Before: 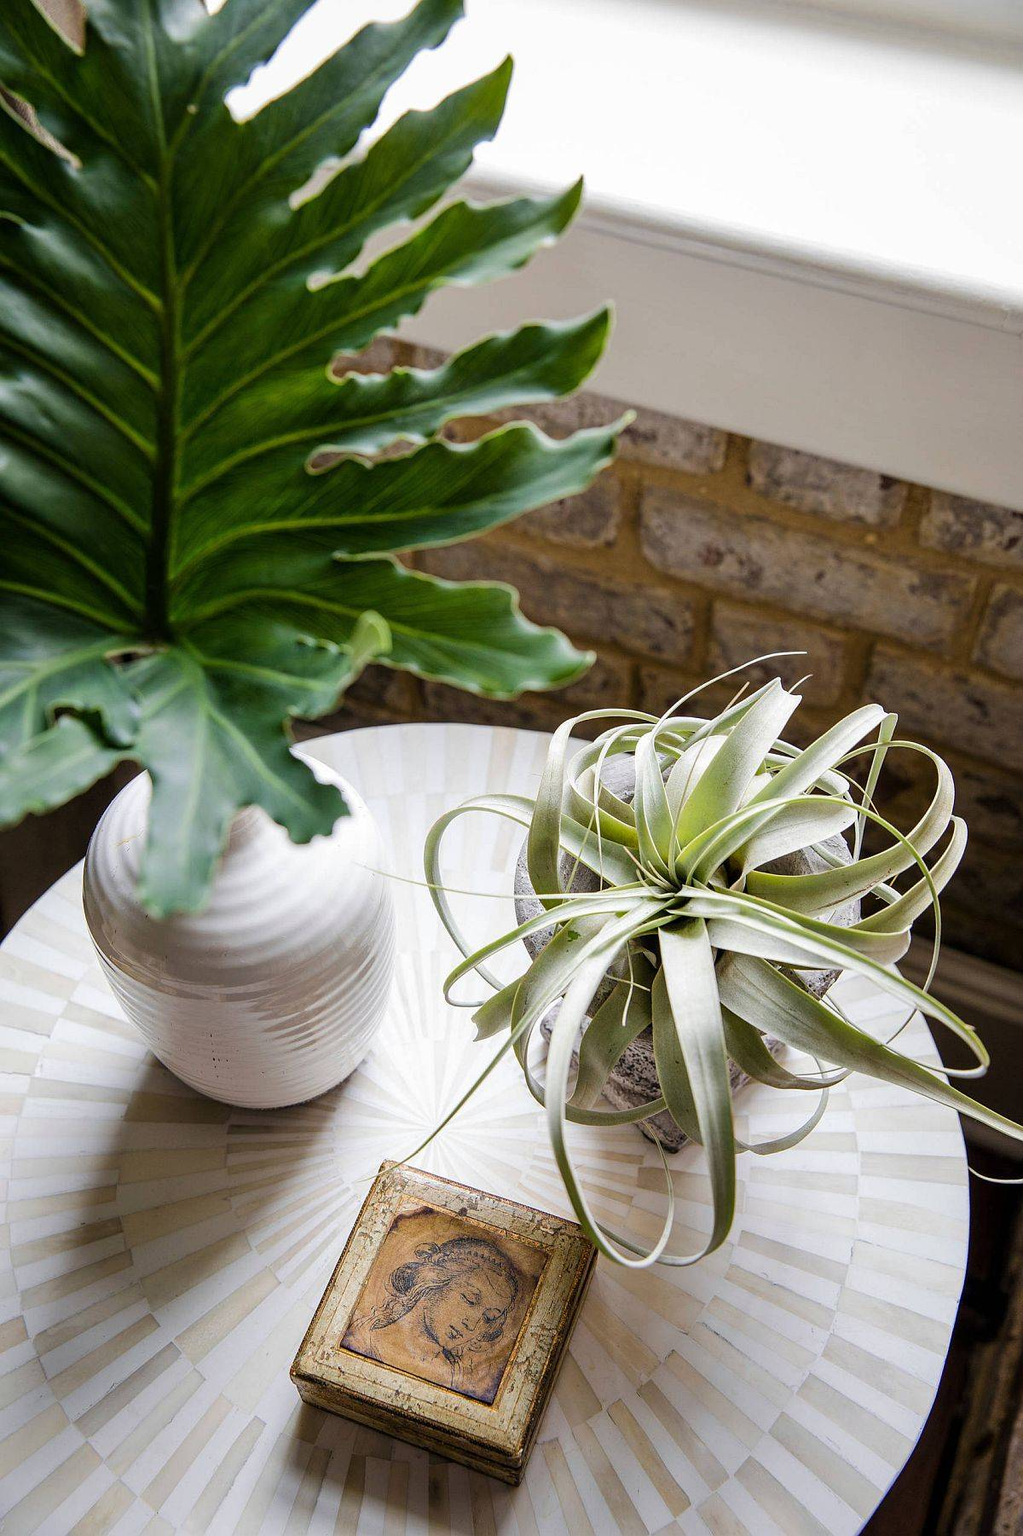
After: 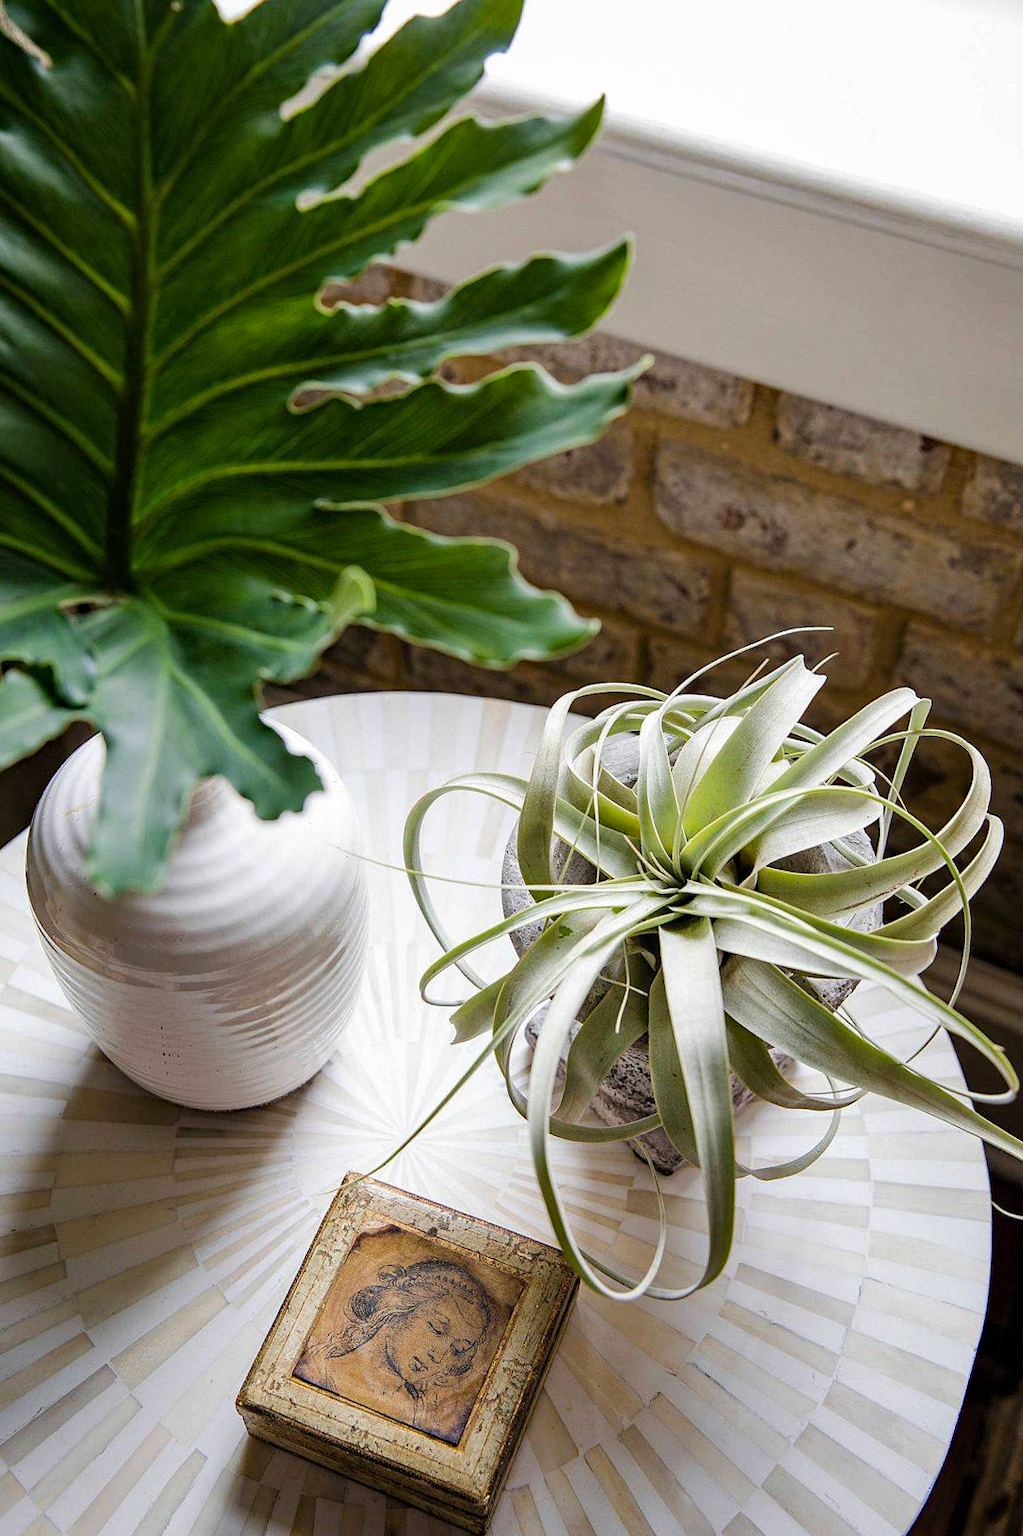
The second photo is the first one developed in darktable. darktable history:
exposure: compensate exposure bias true, compensate highlight preservation false
haze removal: compatibility mode true, adaptive false
crop and rotate: angle -1.99°, left 3.129%, top 3.834%, right 1.48%, bottom 0.767%
